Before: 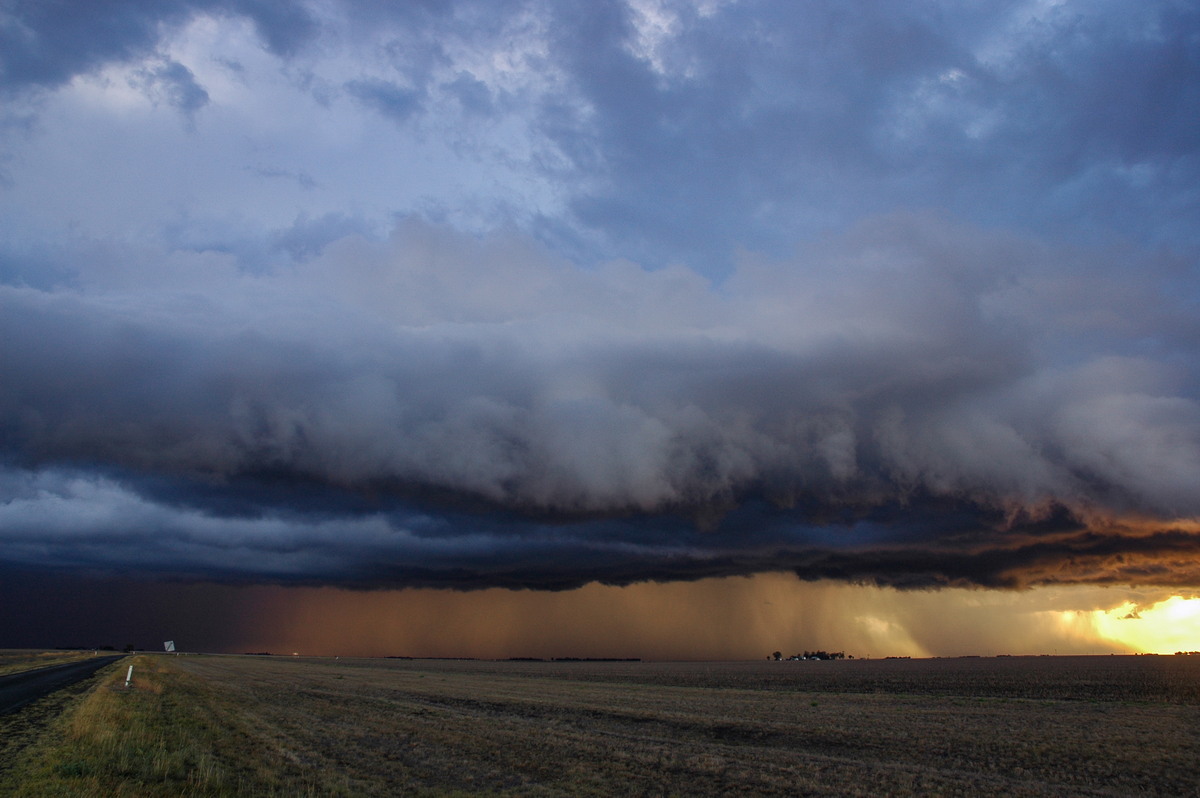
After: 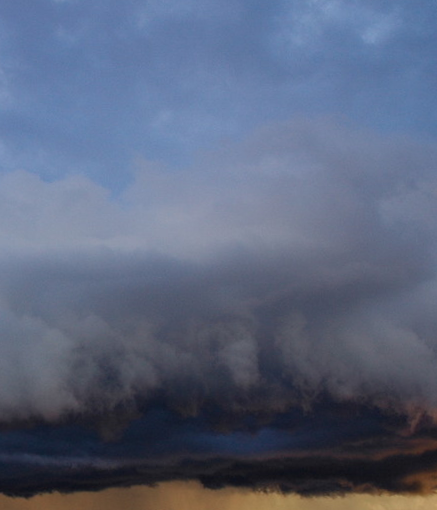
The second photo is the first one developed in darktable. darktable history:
crop and rotate: left 49.936%, top 10.094%, right 13.136%, bottom 24.256%
rotate and perspective: rotation -1°, crop left 0.011, crop right 0.989, crop top 0.025, crop bottom 0.975
